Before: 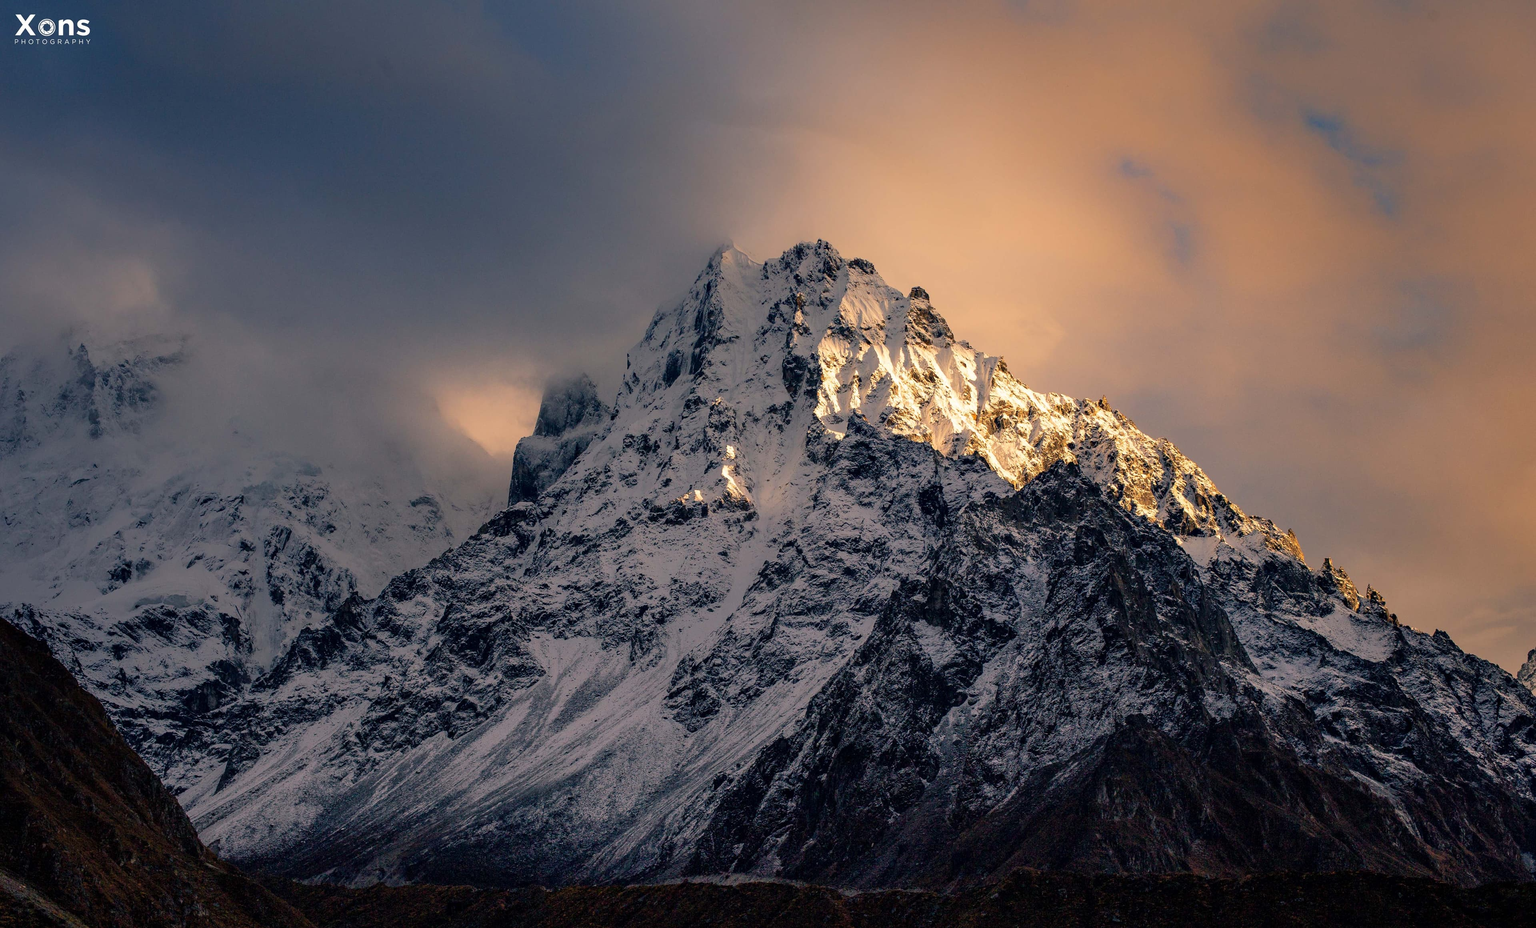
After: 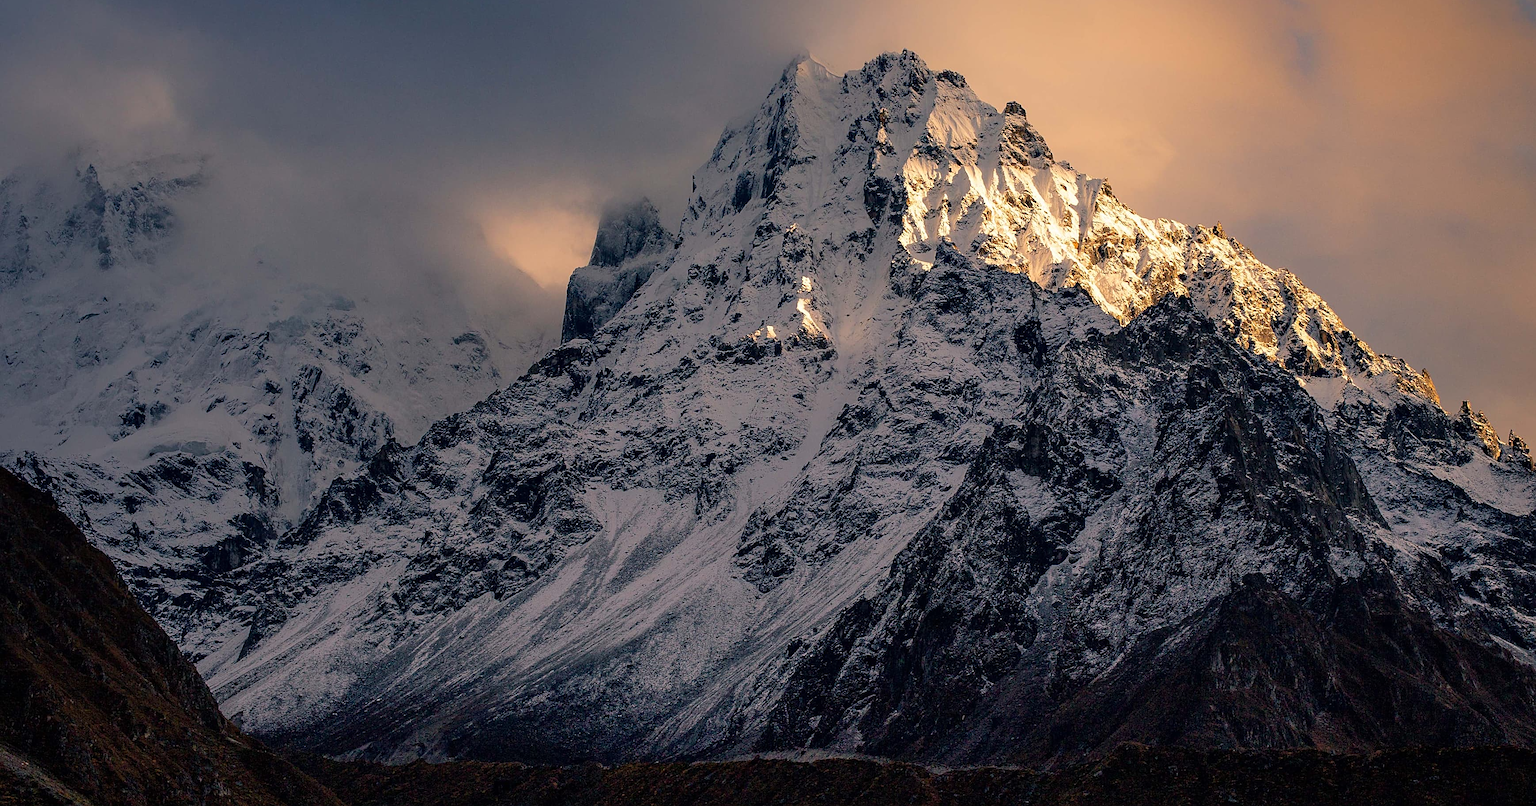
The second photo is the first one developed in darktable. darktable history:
crop: top 21.015%, right 9.396%, bottom 0.216%
sharpen: amount 0.492
